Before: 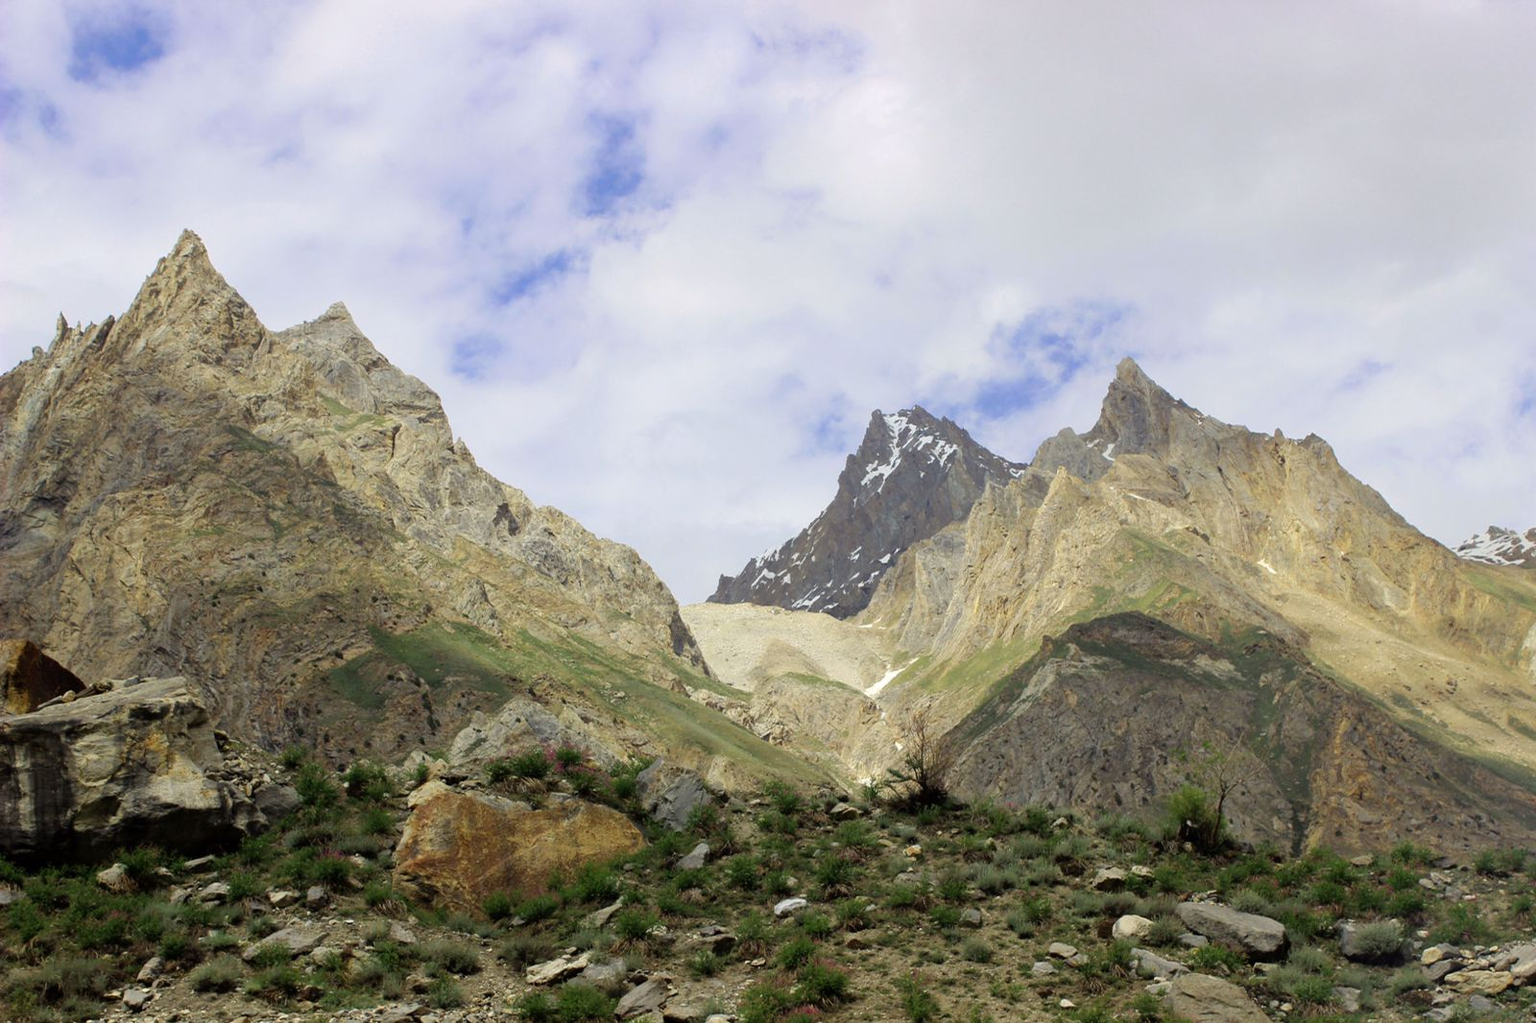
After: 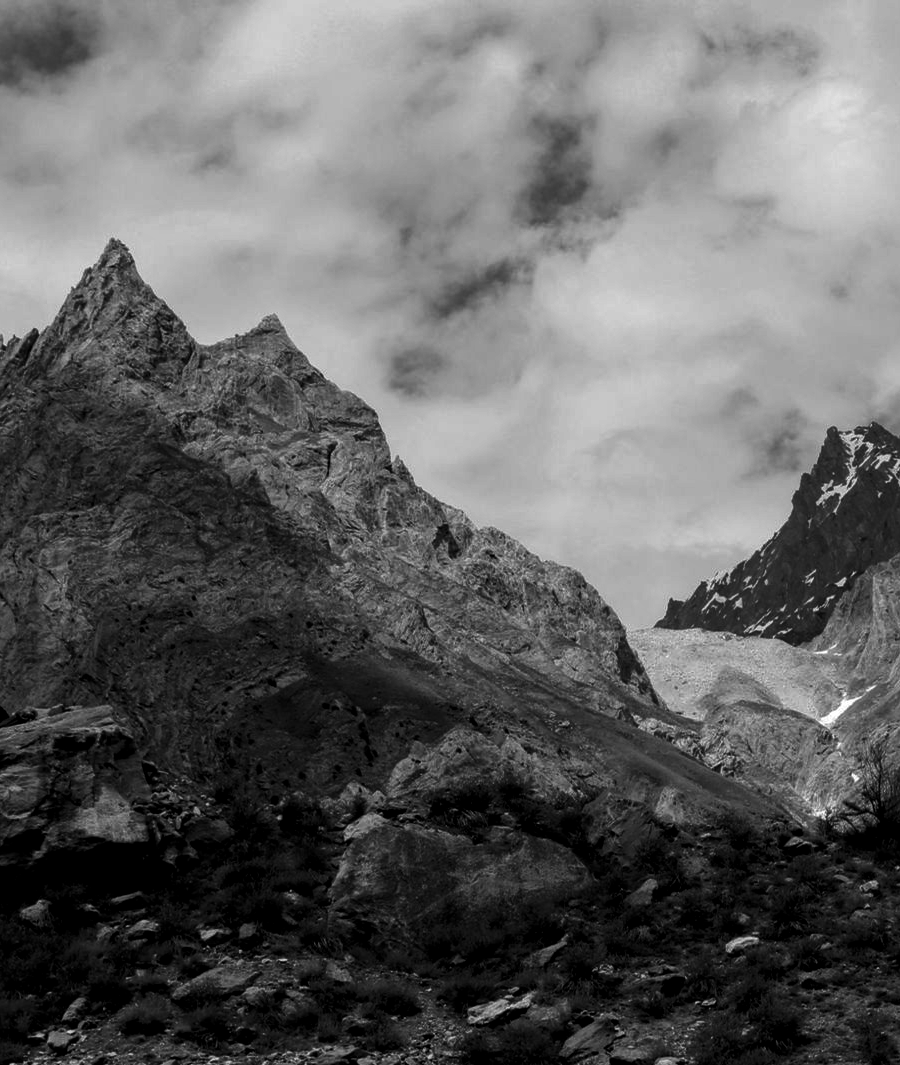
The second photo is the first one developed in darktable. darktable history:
local contrast: on, module defaults
contrast brightness saturation: contrast -0.03, brightness -0.59, saturation -1
crop: left 5.114%, right 38.589%
